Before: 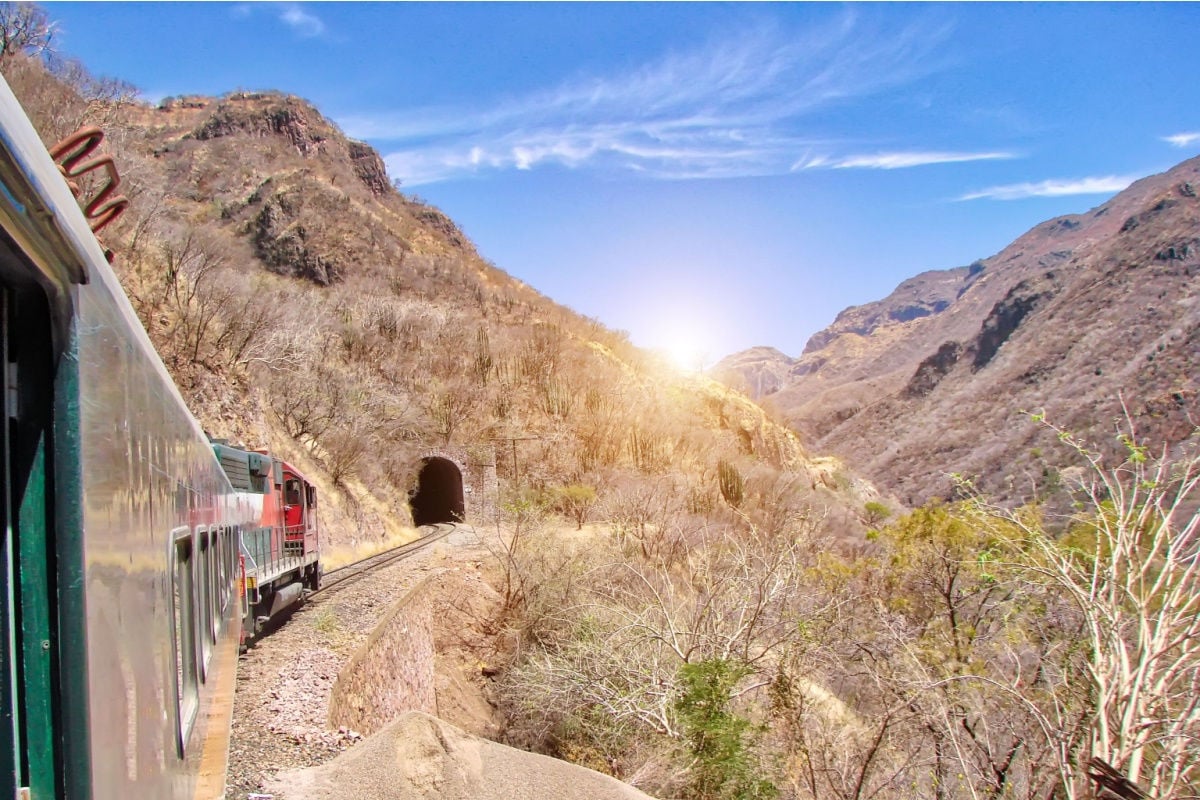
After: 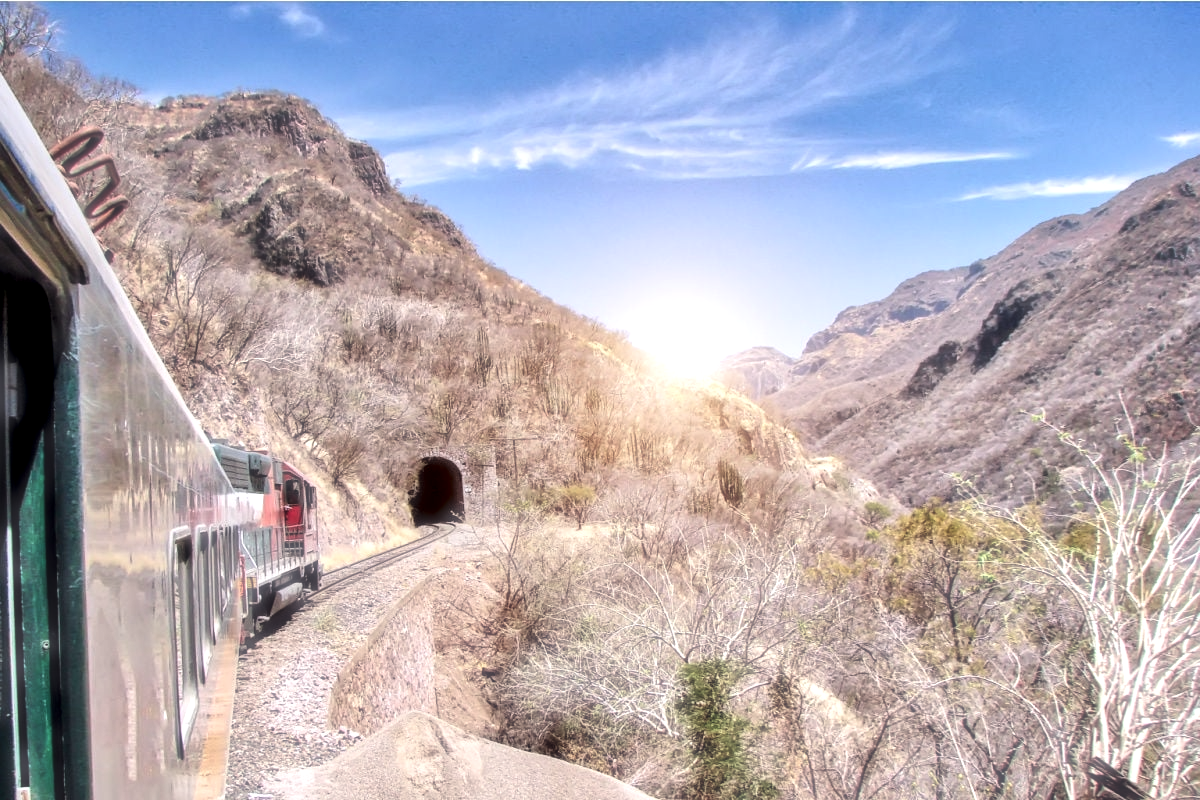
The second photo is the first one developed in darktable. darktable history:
contrast brightness saturation: contrast 0.133, brightness -0.045, saturation 0.155
local contrast: highlights 21%, shadows 71%, detail 170%
haze removal: strength -0.894, distance 0.226, compatibility mode true, adaptive false
